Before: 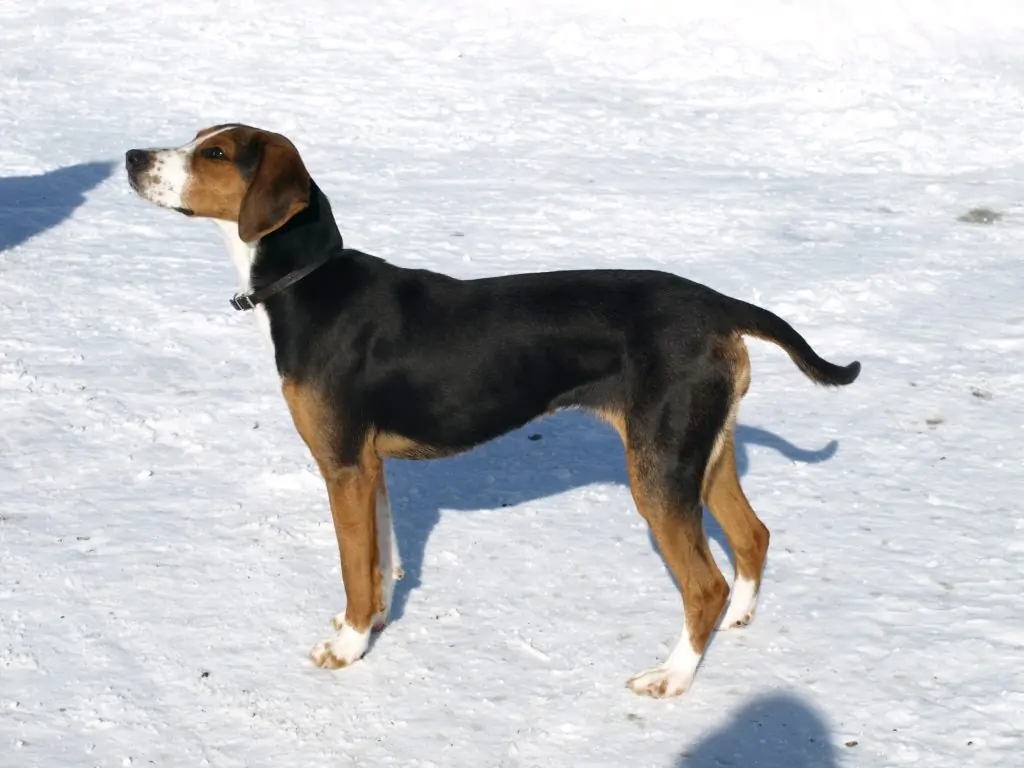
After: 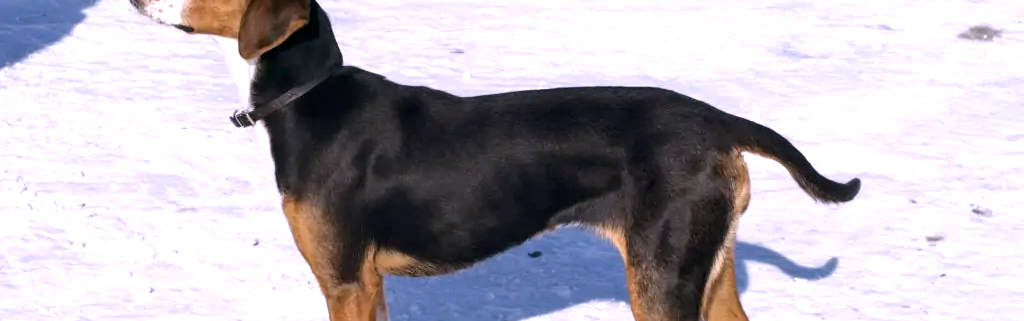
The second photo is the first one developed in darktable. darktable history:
local contrast: shadows 94%
exposure: exposure 0.376 EV, compensate highlight preservation false
white balance: red 1.066, blue 1.119
crop and rotate: top 23.84%, bottom 34.294%
